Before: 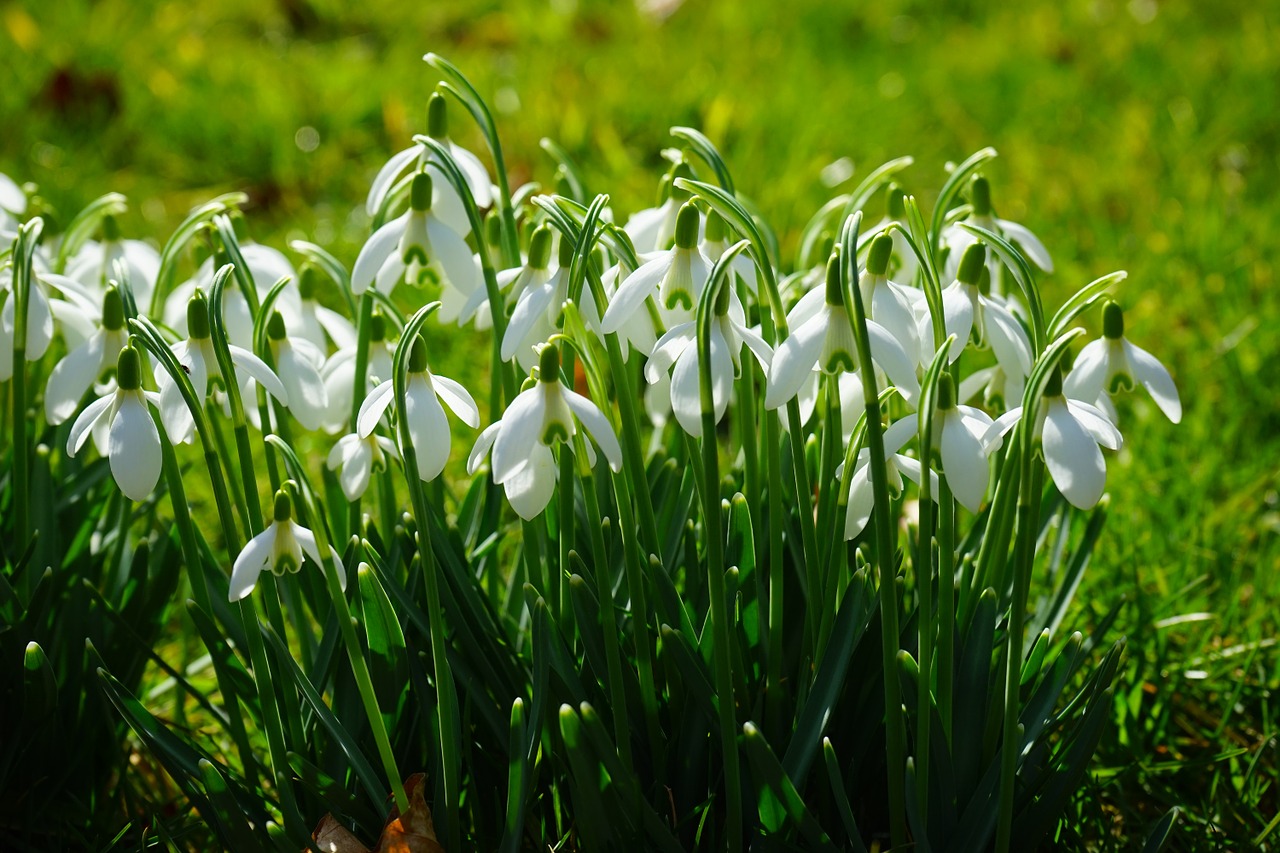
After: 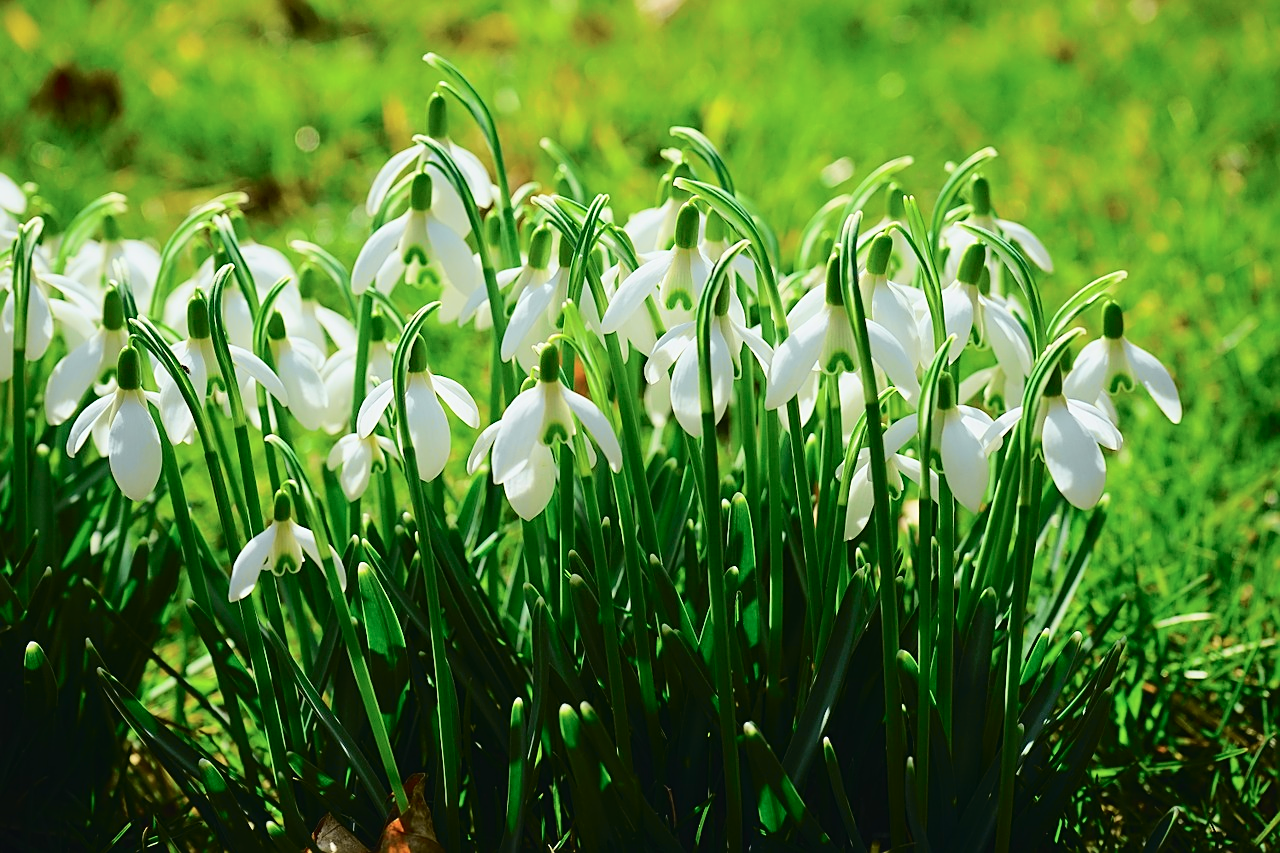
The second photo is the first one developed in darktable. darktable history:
exposure: exposure 0.074 EV, compensate exposure bias true, compensate highlight preservation false
tone curve: curves: ch0 [(0, 0.026) (0.104, 0.1) (0.233, 0.262) (0.398, 0.507) (0.498, 0.621) (0.65, 0.757) (0.835, 0.883) (1, 0.961)]; ch1 [(0, 0) (0.346, 0.307) (0.408, 0.369) (0.453, 0.457) (0.482, 0.476) (0.502, 0.498) (0.521, 0.503) (0.553, 0.554) (0.638, 0.646) (0.693, 0.727) (1, 1)]; ch2 [(0, 0) (0.366, 0.337) (0.434, 0.46) (0.485, 0.494) (0.5, 0.494) (0.511, 0.508) (0.537, 0.55) (0.579, 0.599) (0.663, 0.67) (1, 1)], color space Lab, independent channels, preserve colors none
sharpen: on, module defaults
